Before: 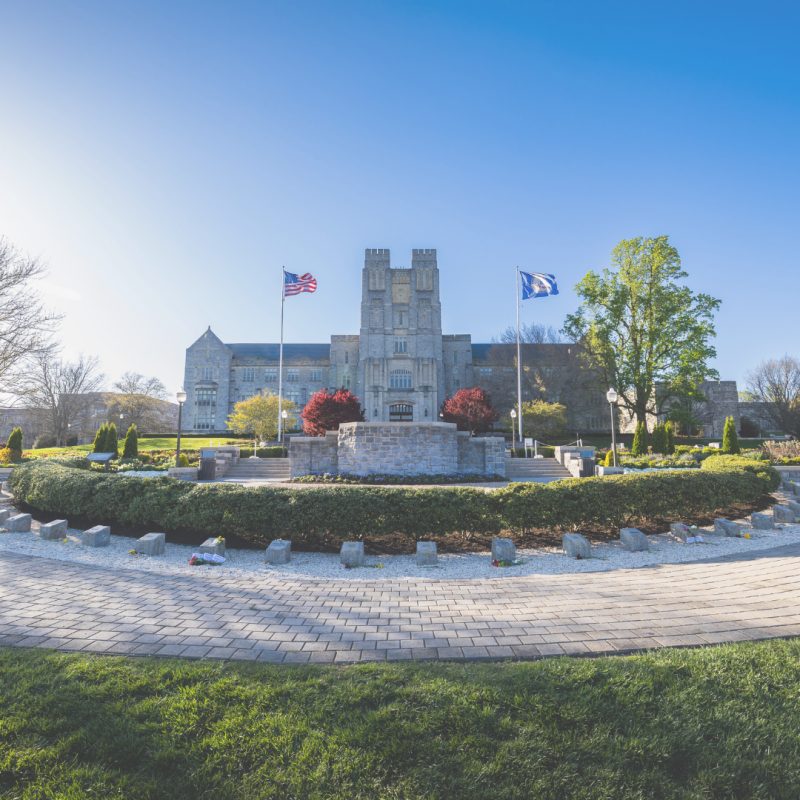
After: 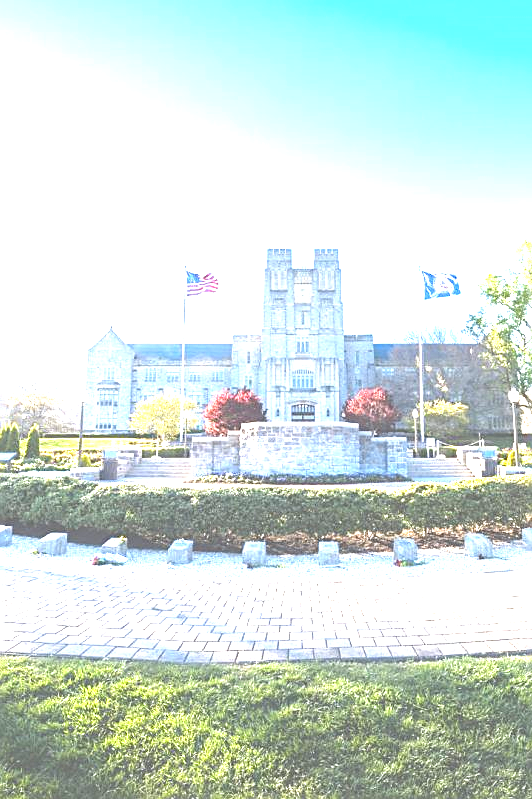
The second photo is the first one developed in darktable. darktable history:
crop and rotate: left 12.438%, right 20.941%
exposure: exposure 2.047 EV, compensate highlight preservation false
sharpen: on, module defaults
